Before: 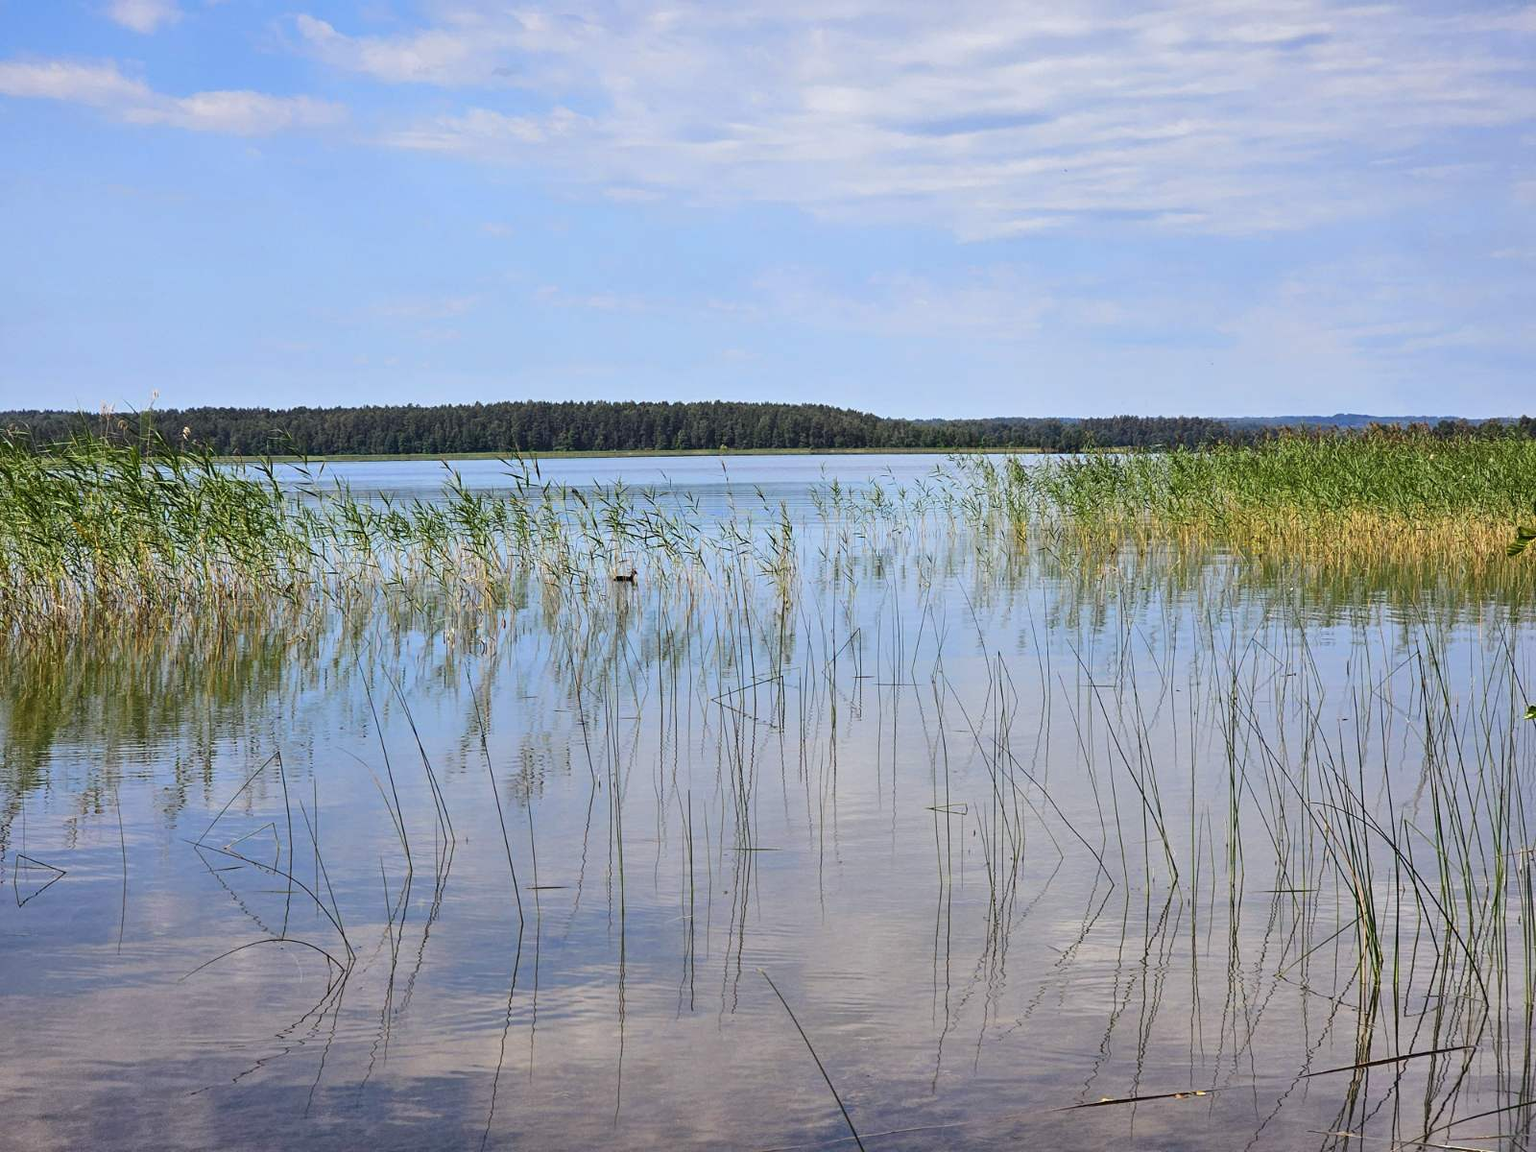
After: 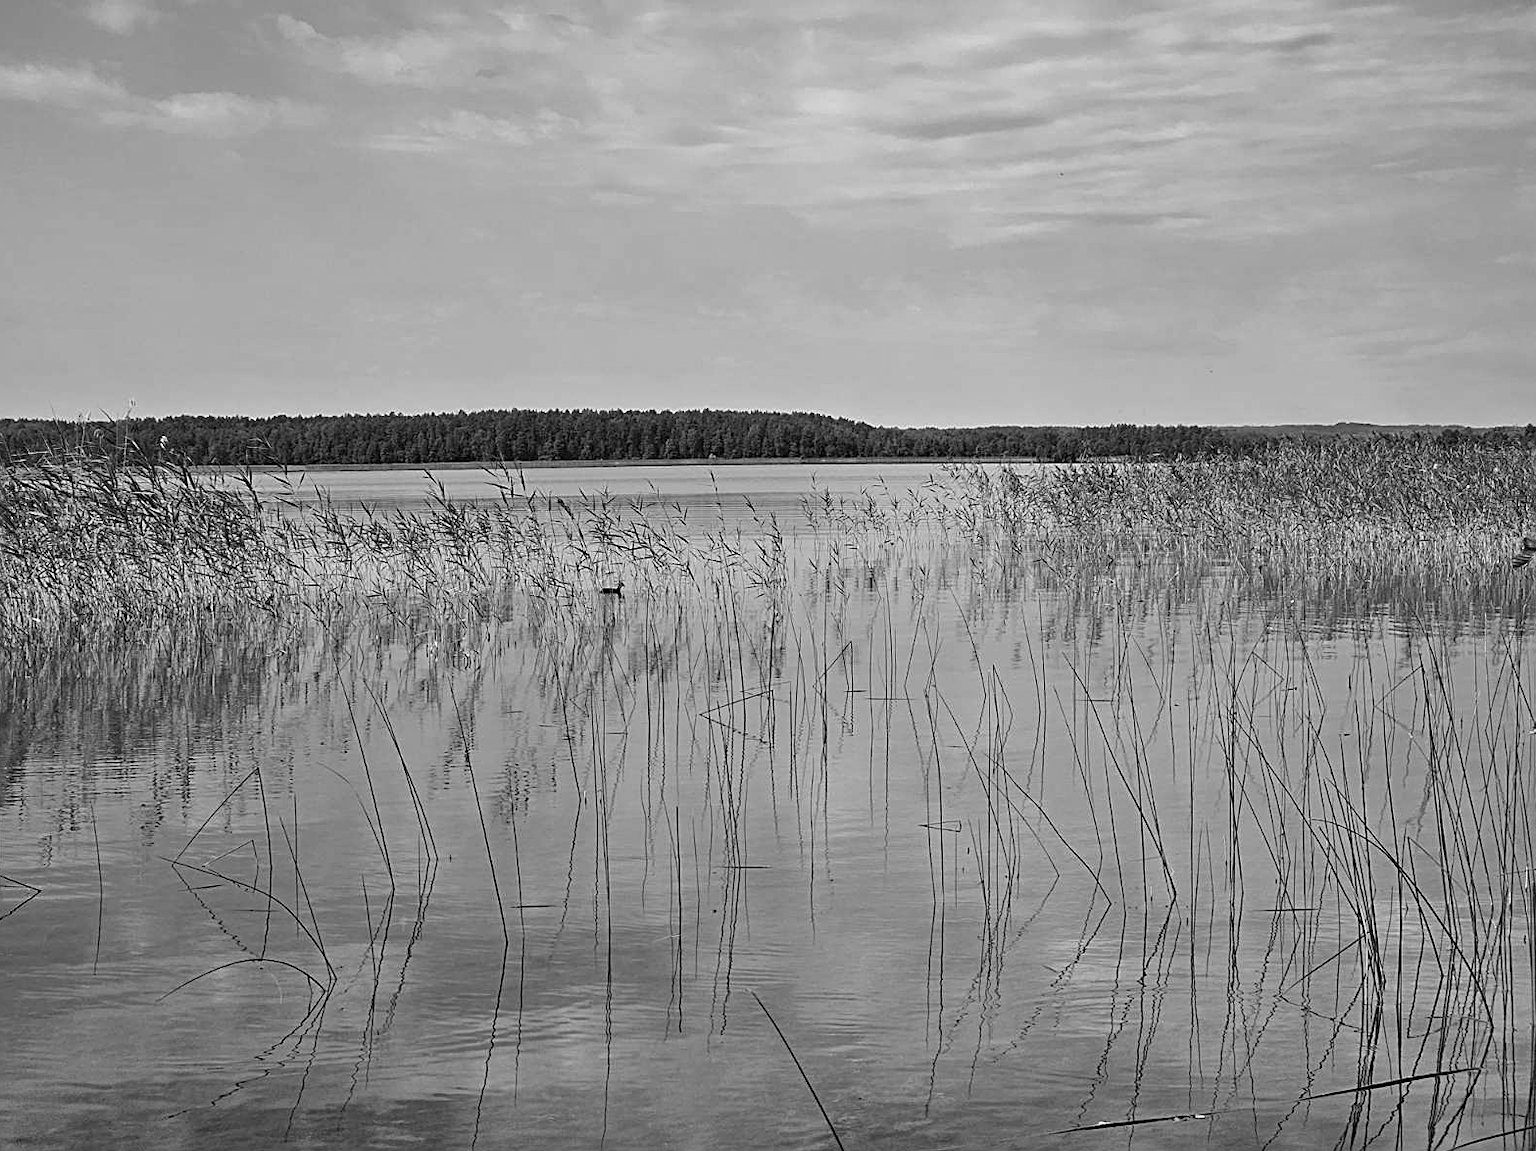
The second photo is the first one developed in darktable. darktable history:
tone equalizer: on, module defaults
haze removal: strength 0.29, distance 0.25, compatibility mode true, adaptive false
crop: left 1.743%, right 0.268%, bottom 2.011%
sharpen: on, module defaults
monochrome: a -92.57, b 58.91
exposure: black level correction 0.002, compensate highlight preservation false
